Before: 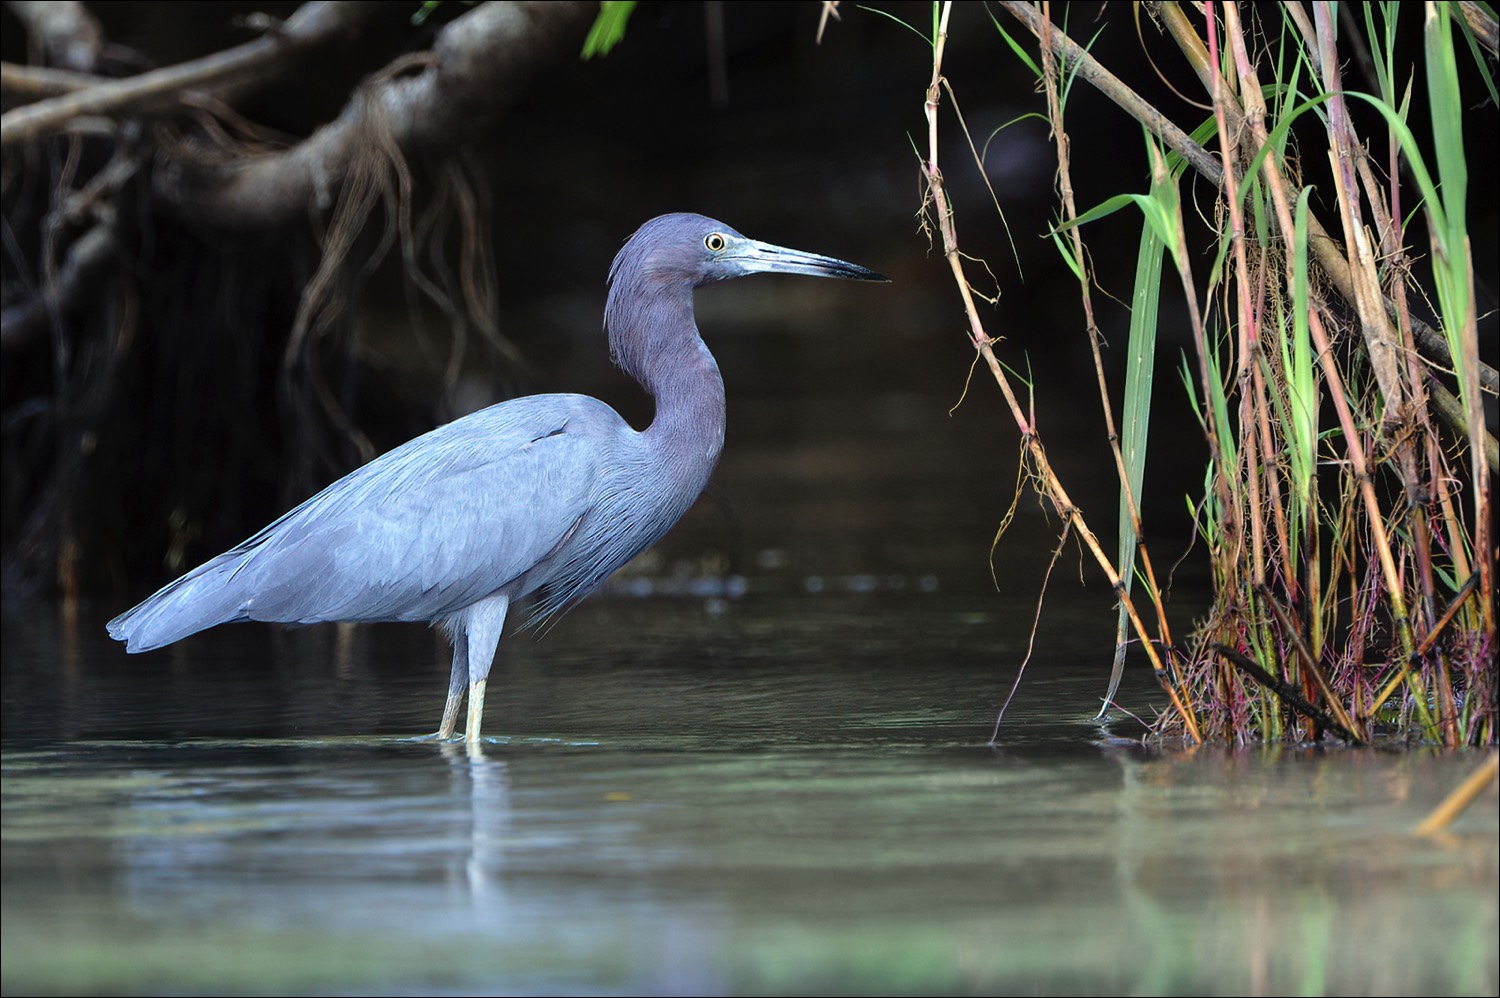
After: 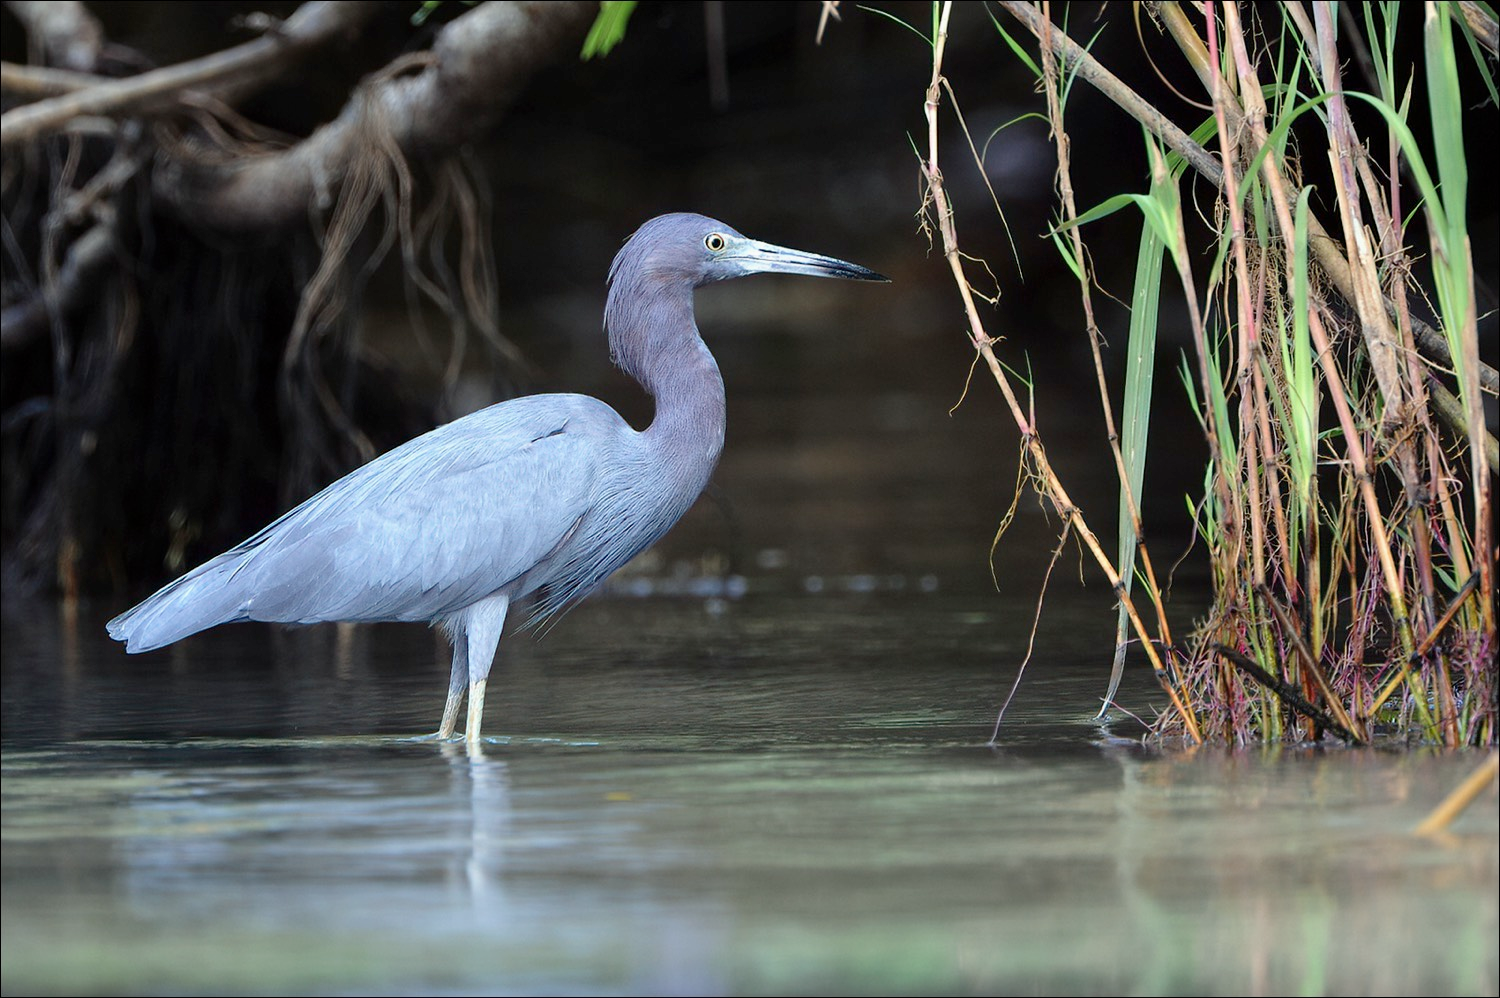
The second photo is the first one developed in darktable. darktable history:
exposure: exposure -0.048 EV, compensate highlight preservation false
